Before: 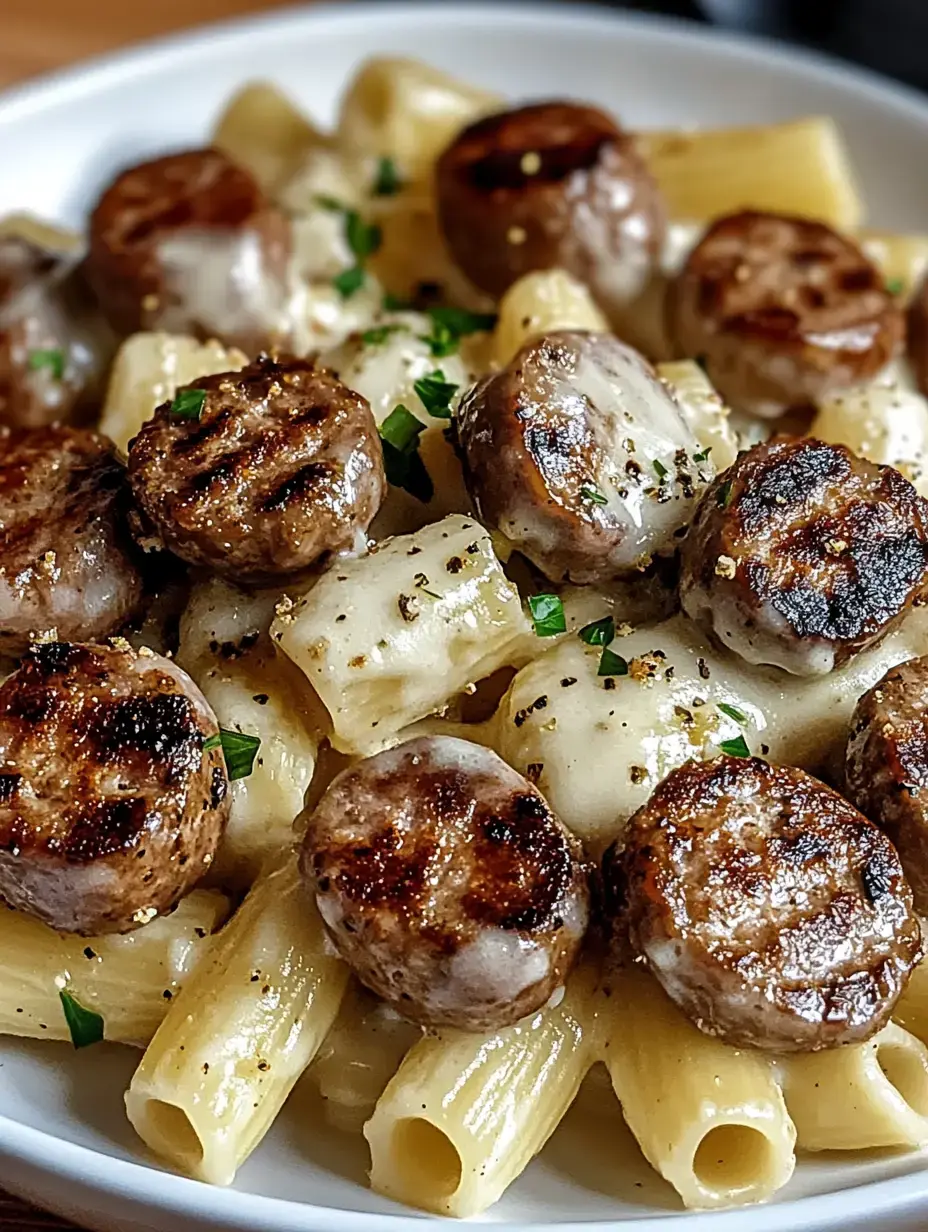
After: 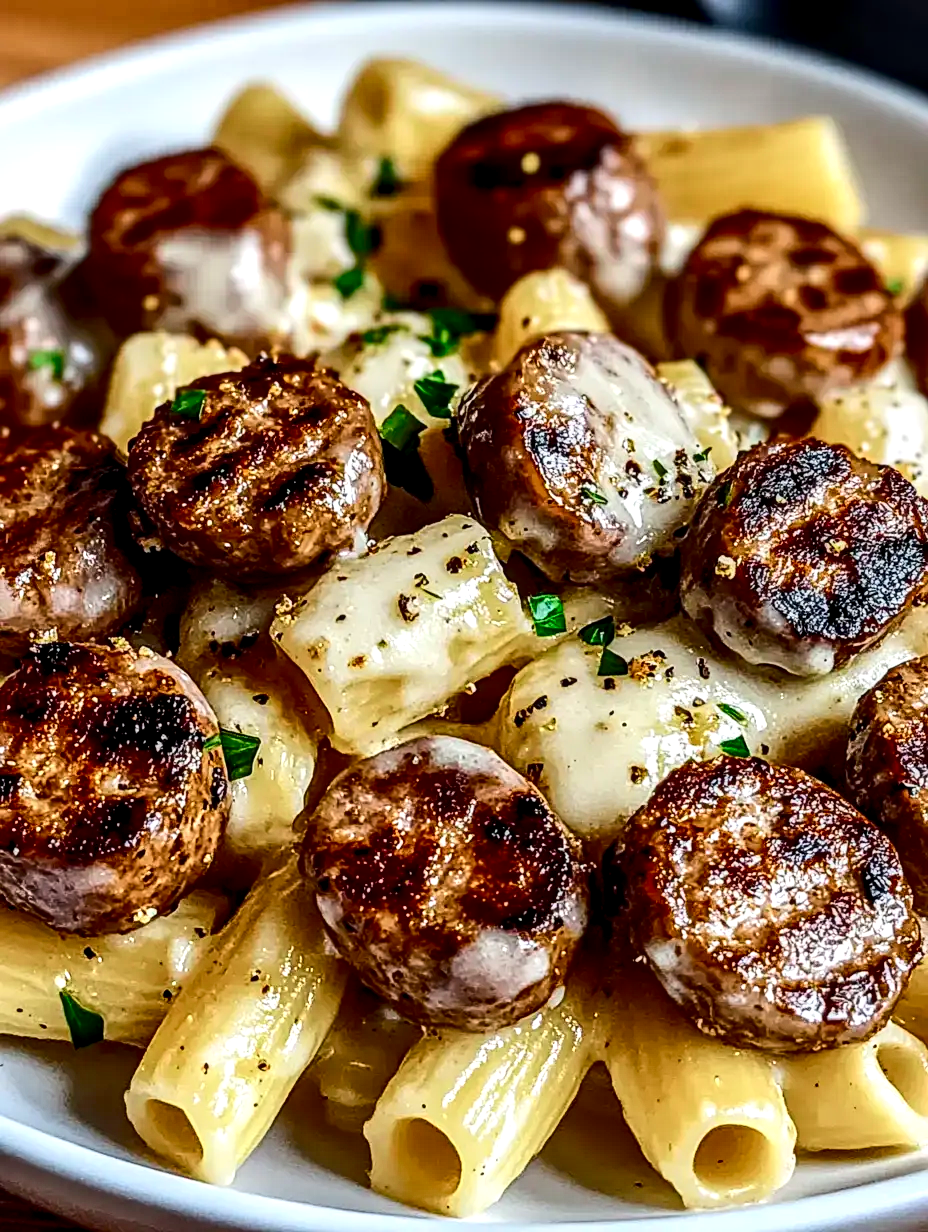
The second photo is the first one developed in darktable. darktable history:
tone curve: curves: ch0 [(0, 0) (0.126, 0.061) (0.338, 0.285) (0.494, 0.518) (0.703, 0.762) (1, 1)]; ch1 [(0, 0) (0.389, 0.313) (0.457, 0.442) (0.5, 0.501) (0.55, 0.578) (1, 1)]; ch2 [(0, 0) (0.44, 0.424) (0.501, 0.499) (0.557, 0.564) (0.613, 0.67) (0.707, 0.746) (1, 1)], color space Lab, independent channels, preserve colors none
local contrast: detail 150%
contrast brightness saturation: contrast 0.1, brightness 0.02, saturation 0.02
